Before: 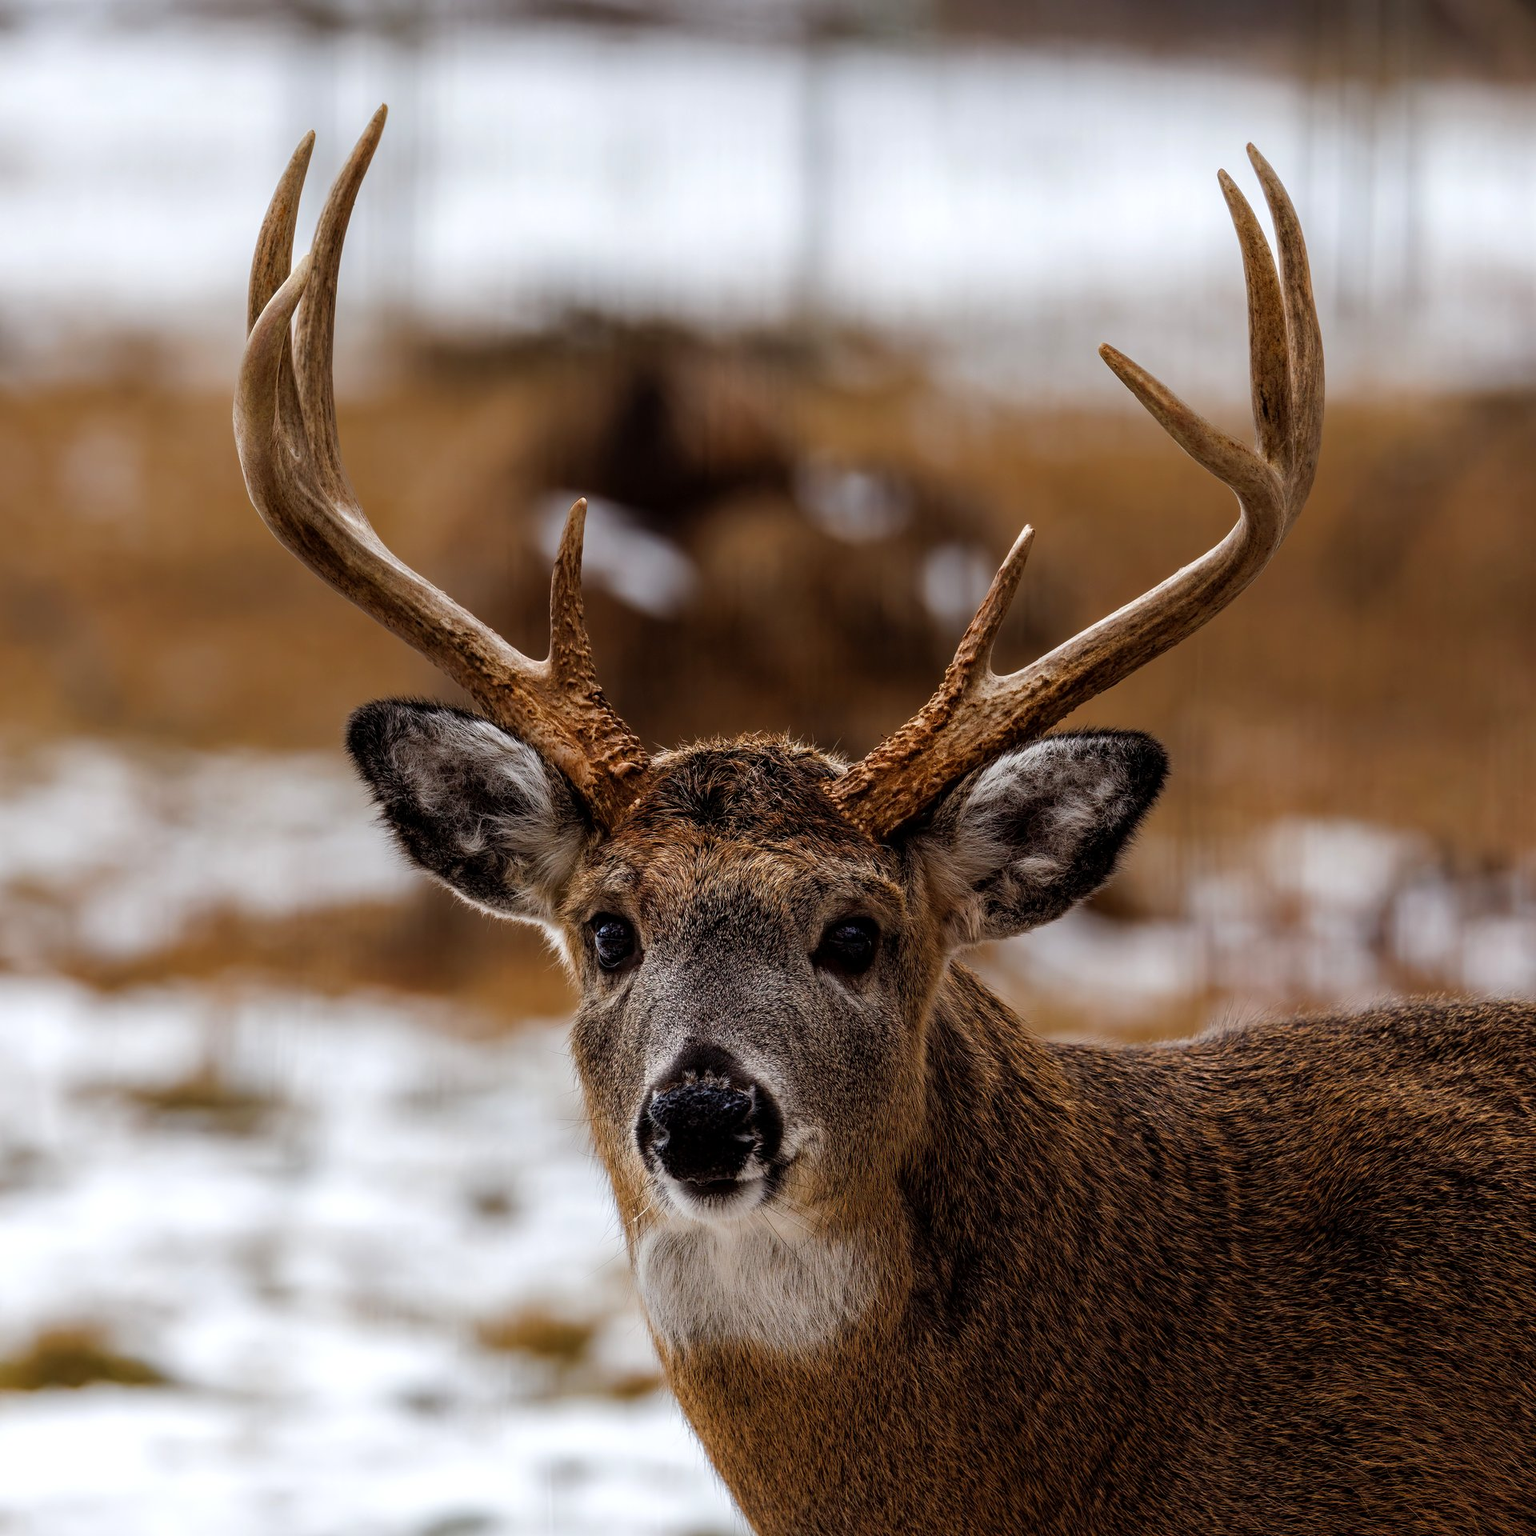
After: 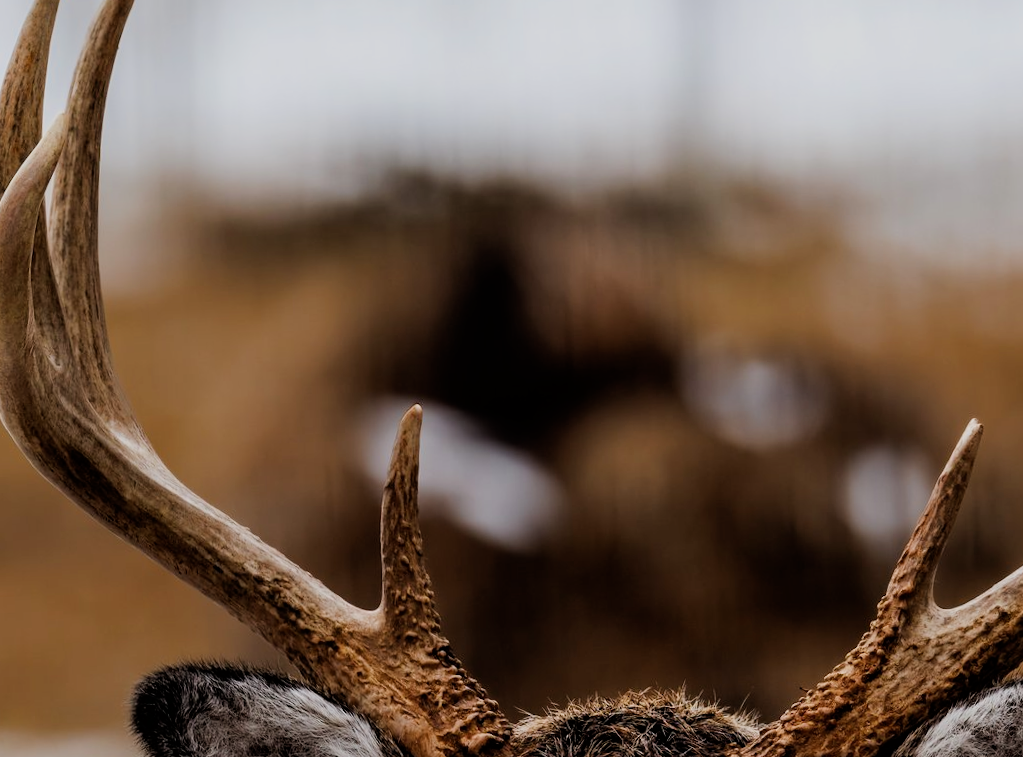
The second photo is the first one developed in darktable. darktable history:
filmic rgb: black relative exposure -7.65 EV, white relative exposure 4.56 EV, hardness 3.61, contrast 1.106
crop: left 15.306%, top 9.065%, right 30.789%, bottom 48.638%
rotate and perspective: rotation -2°, crop left 0.022, crop right 0.978, crop top 0.049, crop bottom 0.951
